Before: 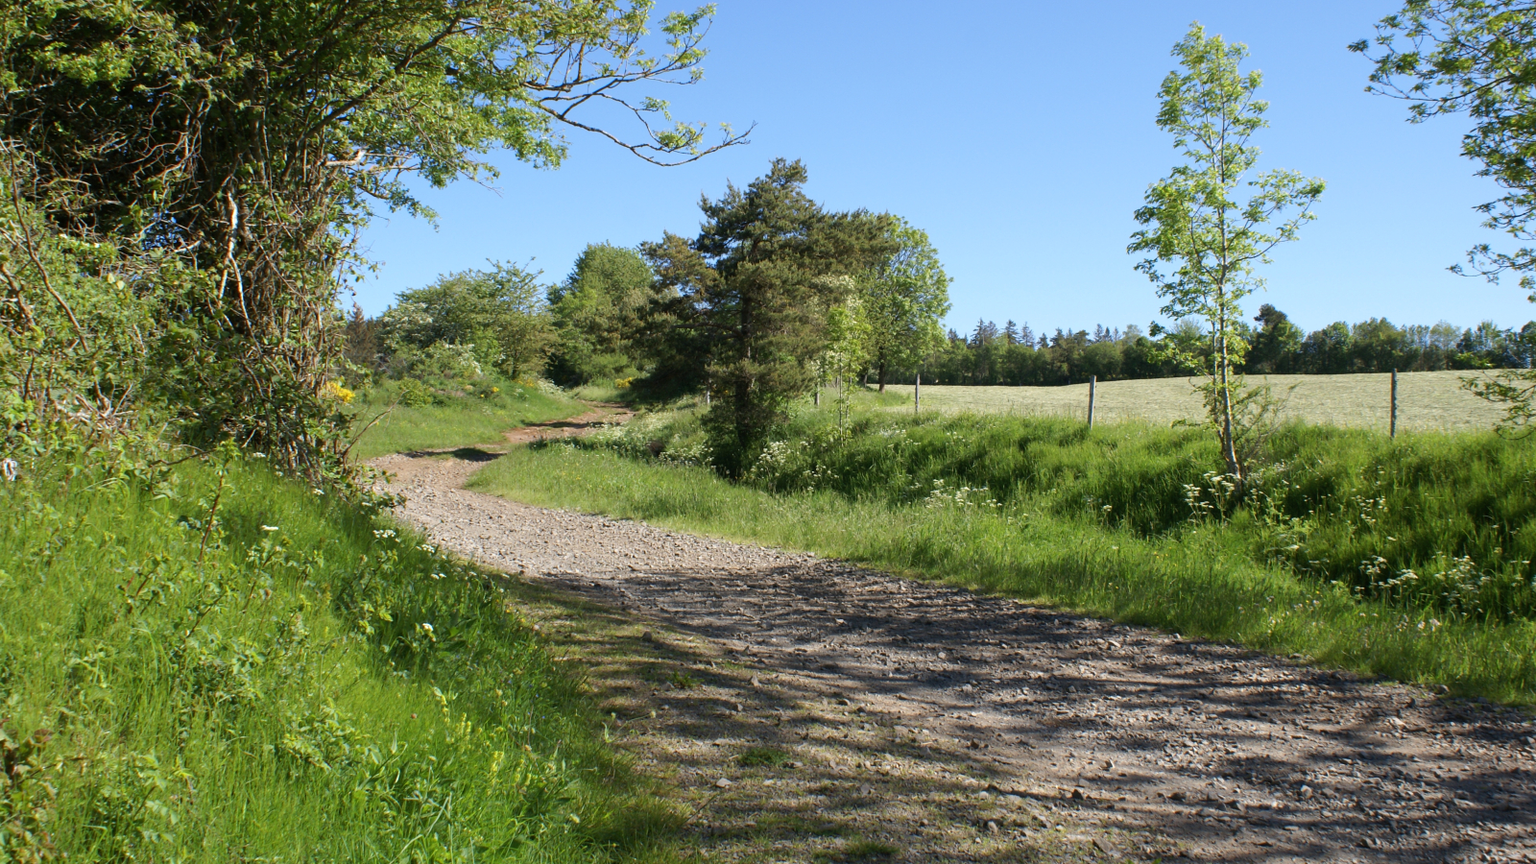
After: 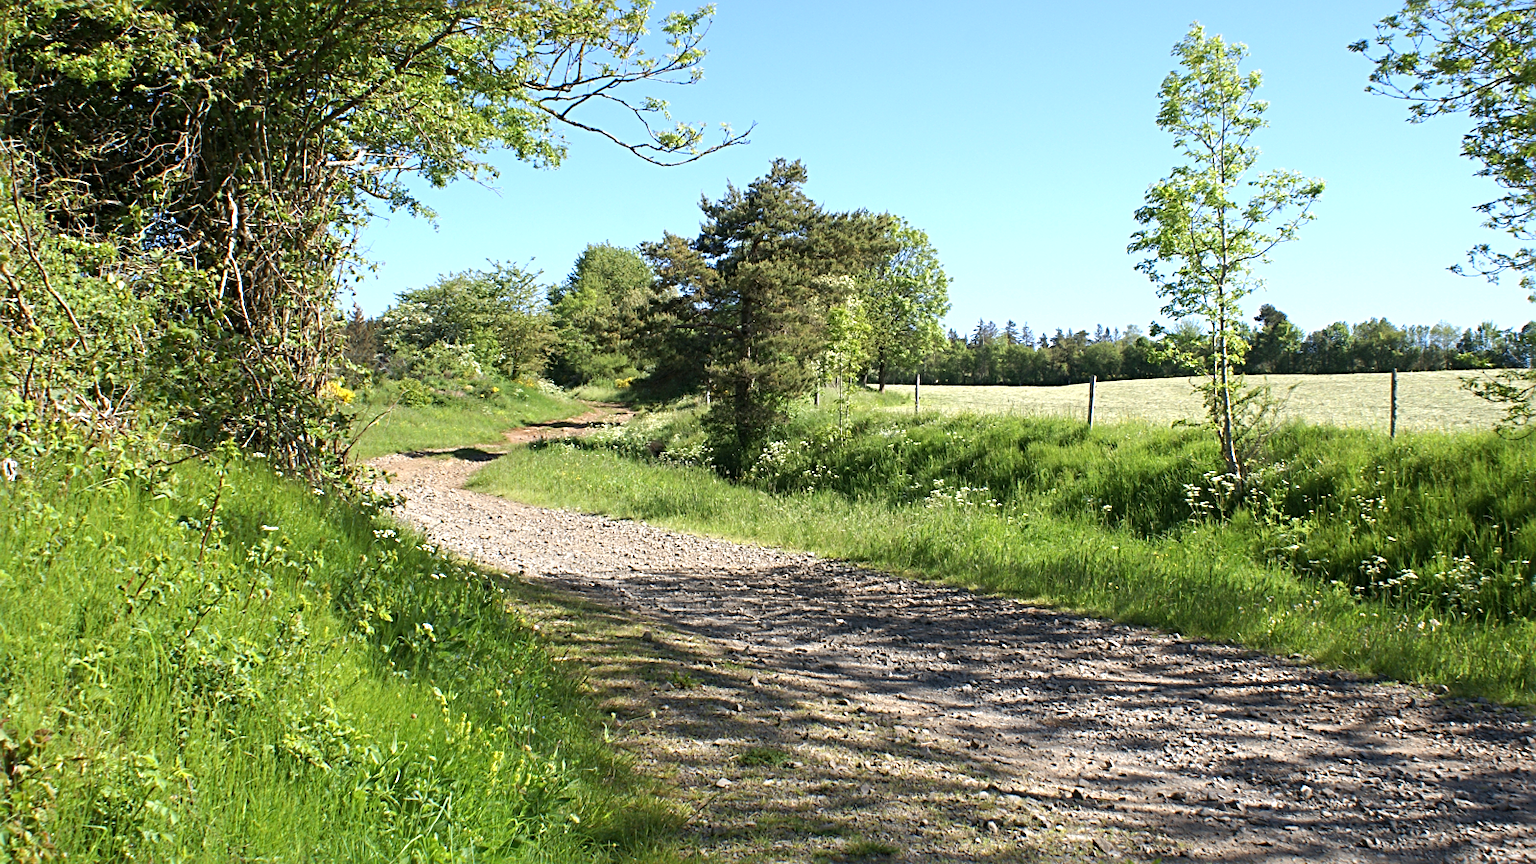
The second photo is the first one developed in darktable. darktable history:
sharpen: radius 3.116
base curve: preserve colors none
exposure: exposure 0.583 EV, compensate exposure bias true, compensate highlight preservation false
tone equalizer: on, module defaults
